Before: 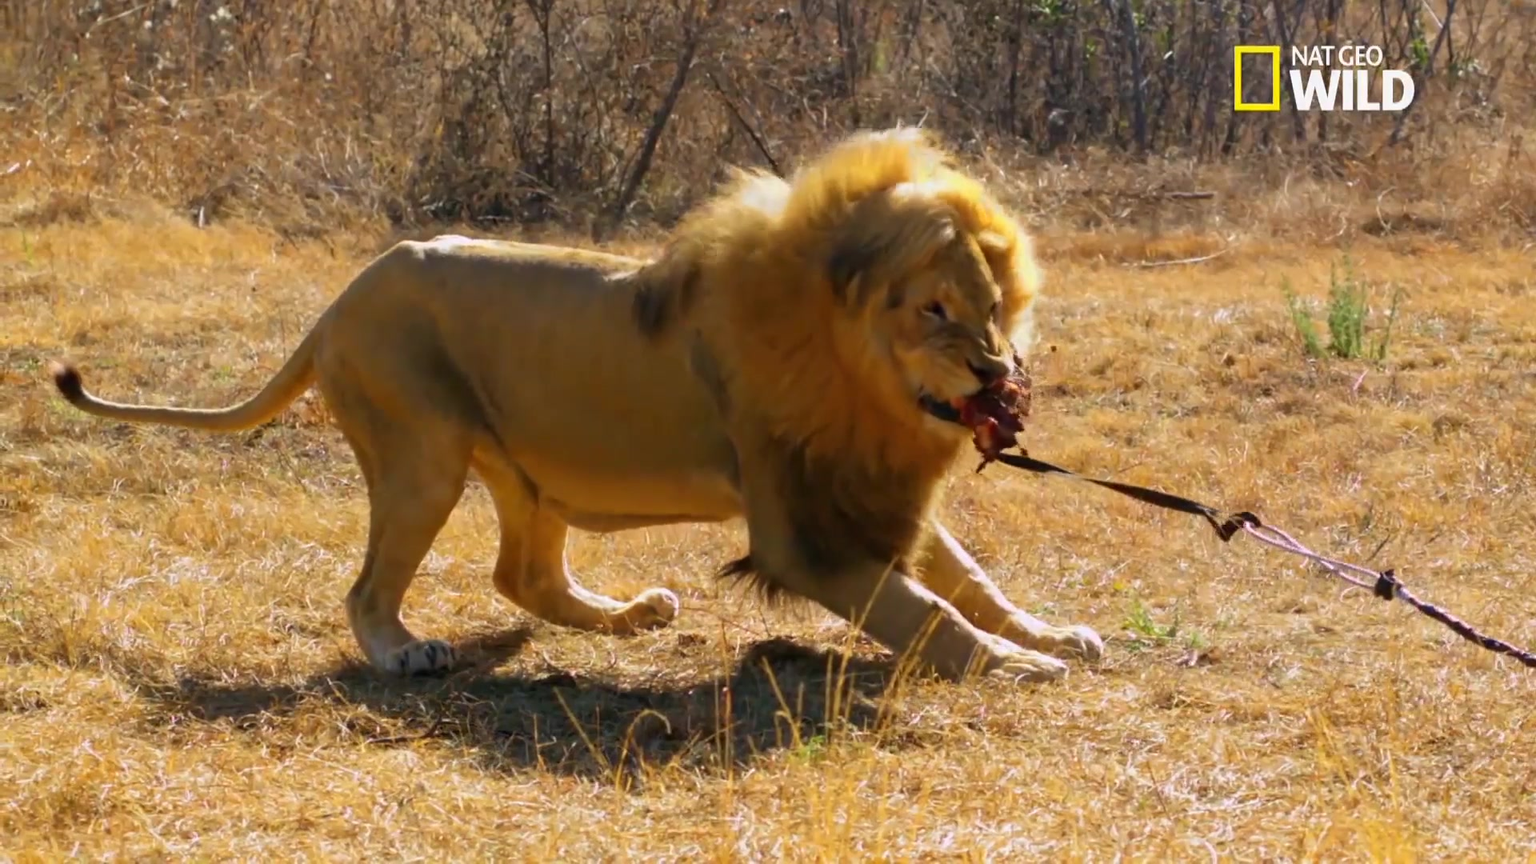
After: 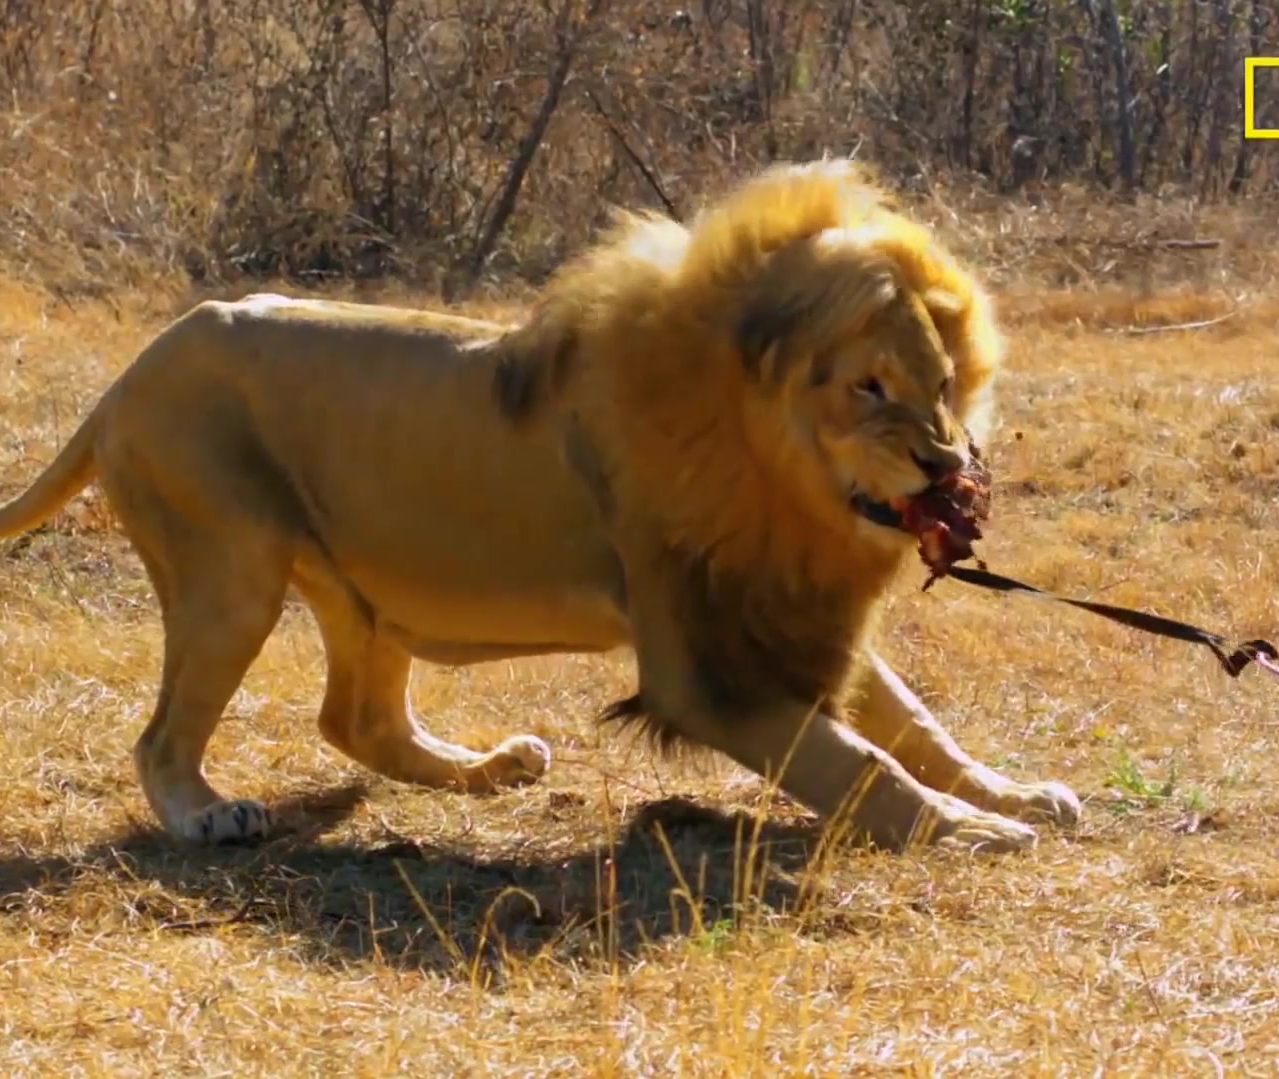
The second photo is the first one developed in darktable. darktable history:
crop and rotate: left 15.554%, right 17.808%
